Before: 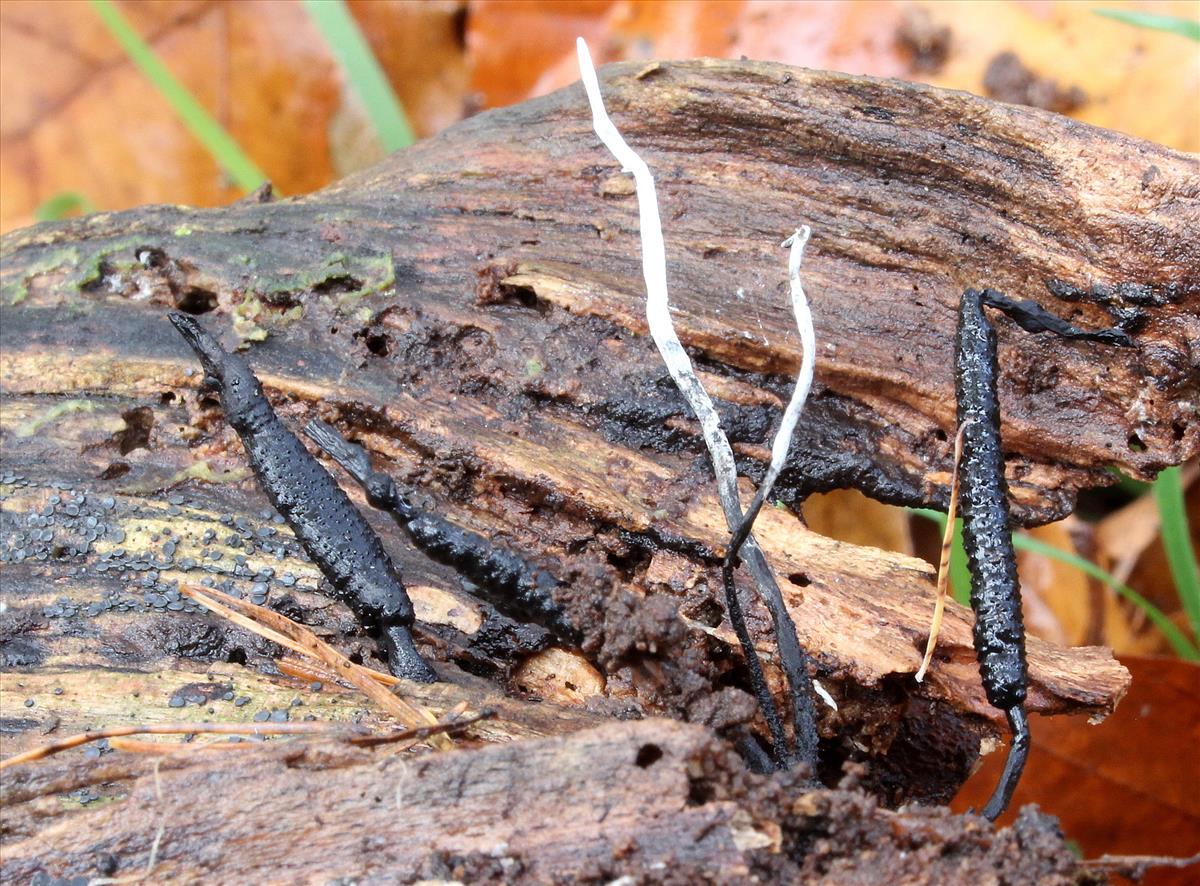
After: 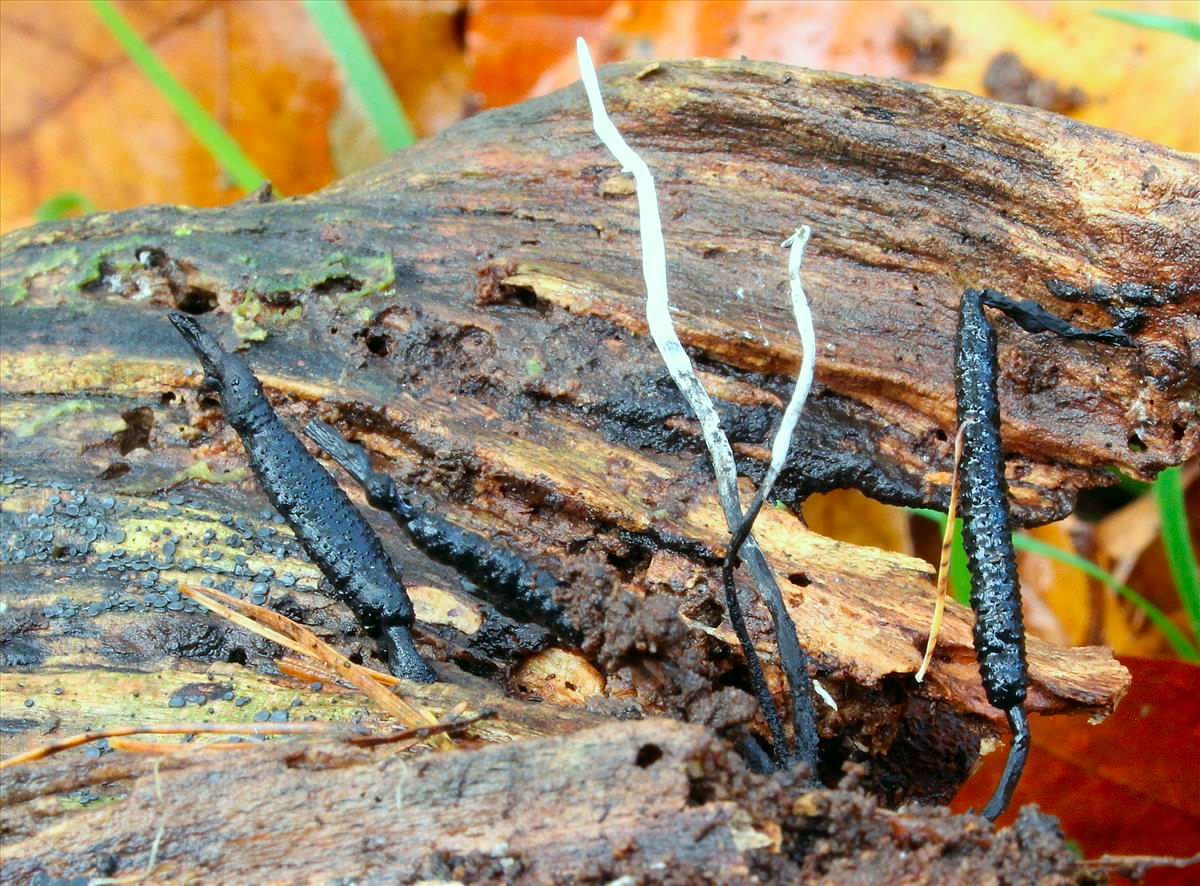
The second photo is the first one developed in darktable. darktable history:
color correction: highlights a* -7.41, highlights b* 1.44, shadows a* -3.44, saturation 1.4
